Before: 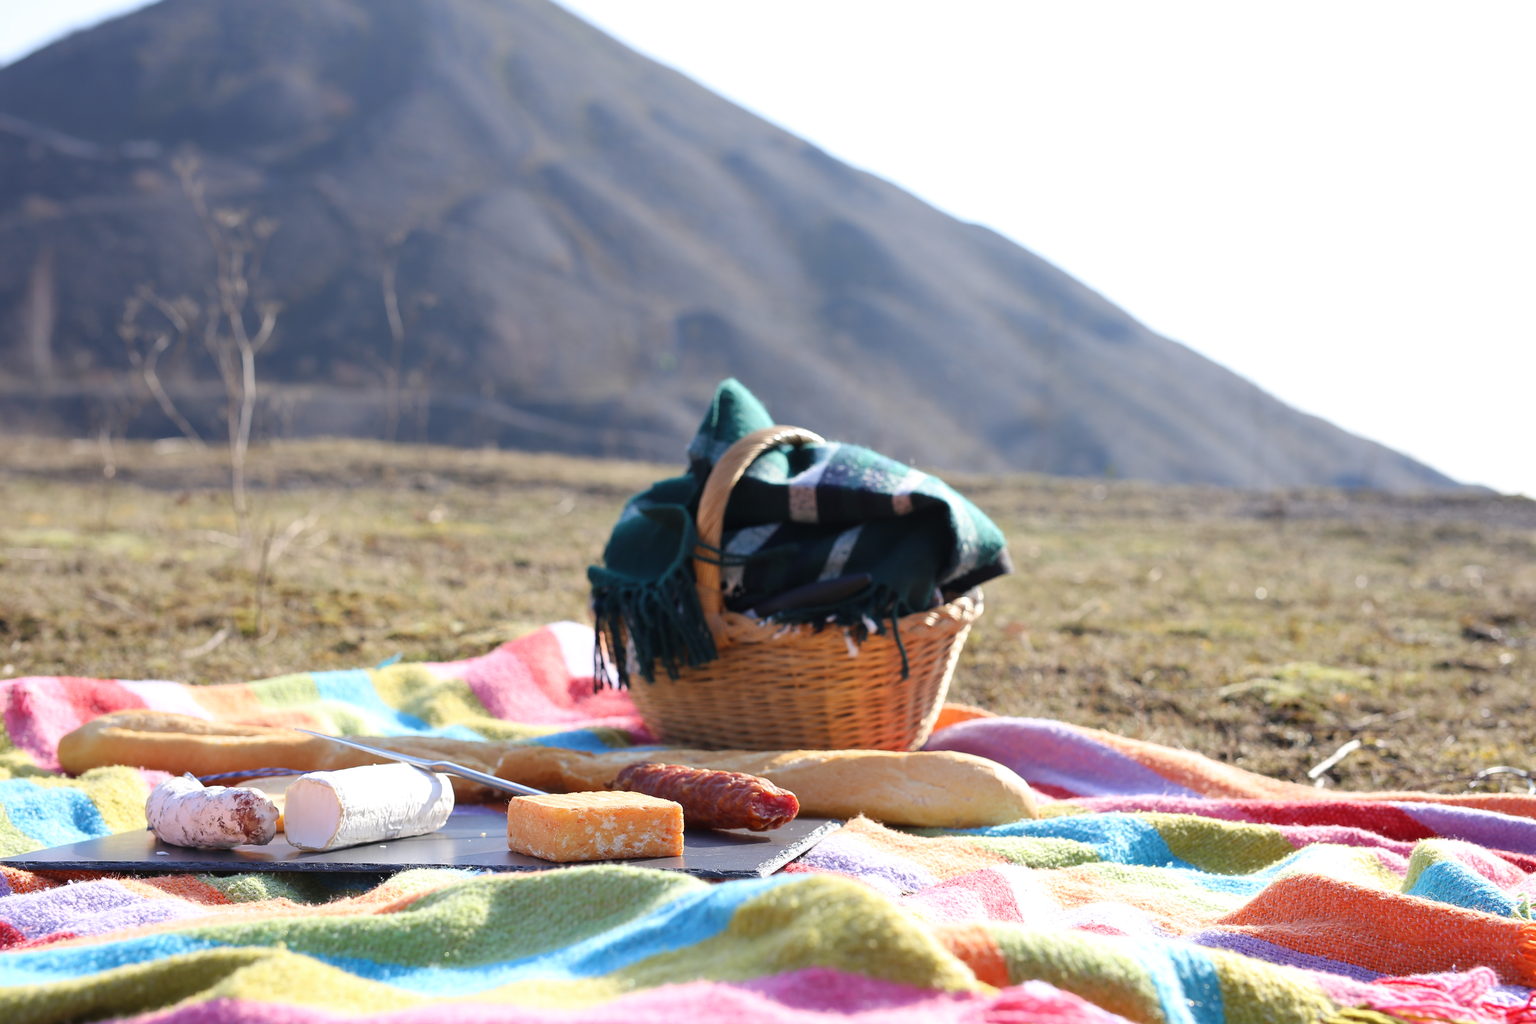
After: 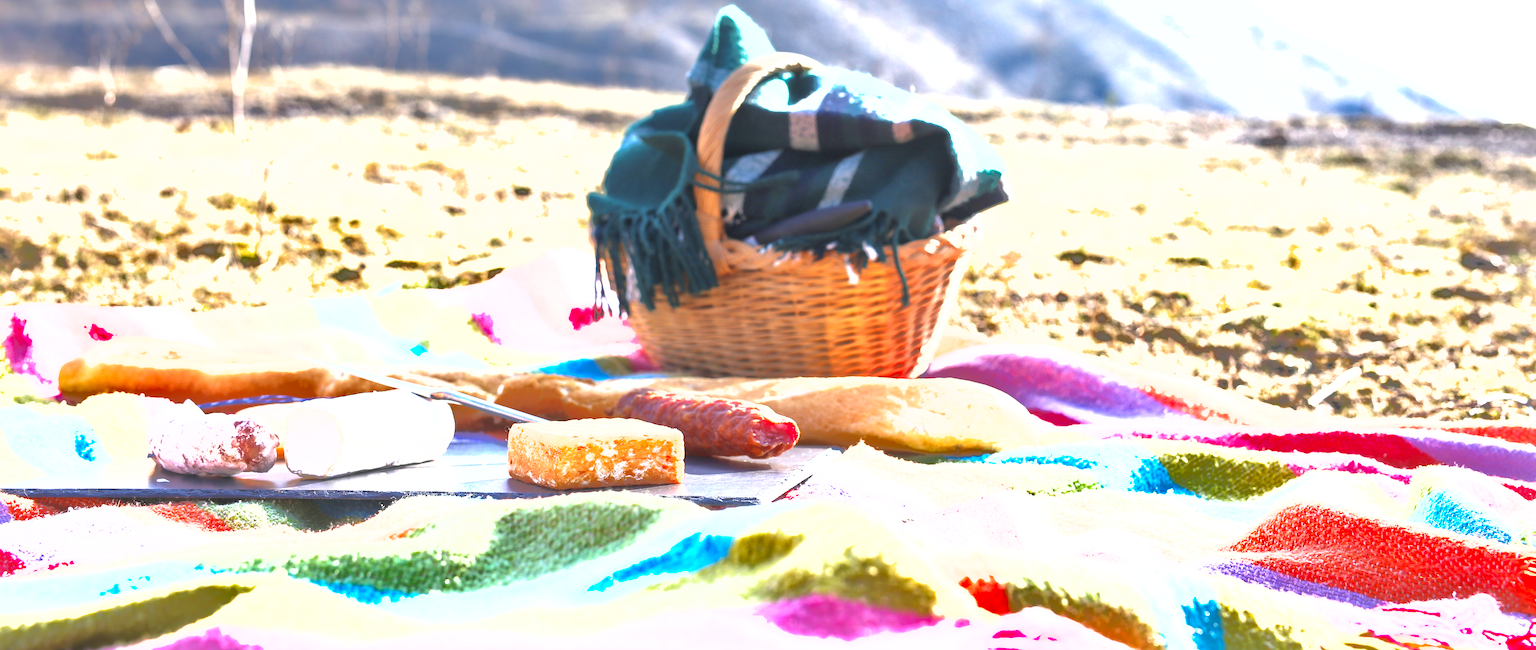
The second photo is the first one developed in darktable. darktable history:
shadows and highlights: shadows 60, highlights -60
exposure: exposure 2 EV, compensate exposure bias true, compensate highlight preservation false
crop and rotate: top 36.435%
